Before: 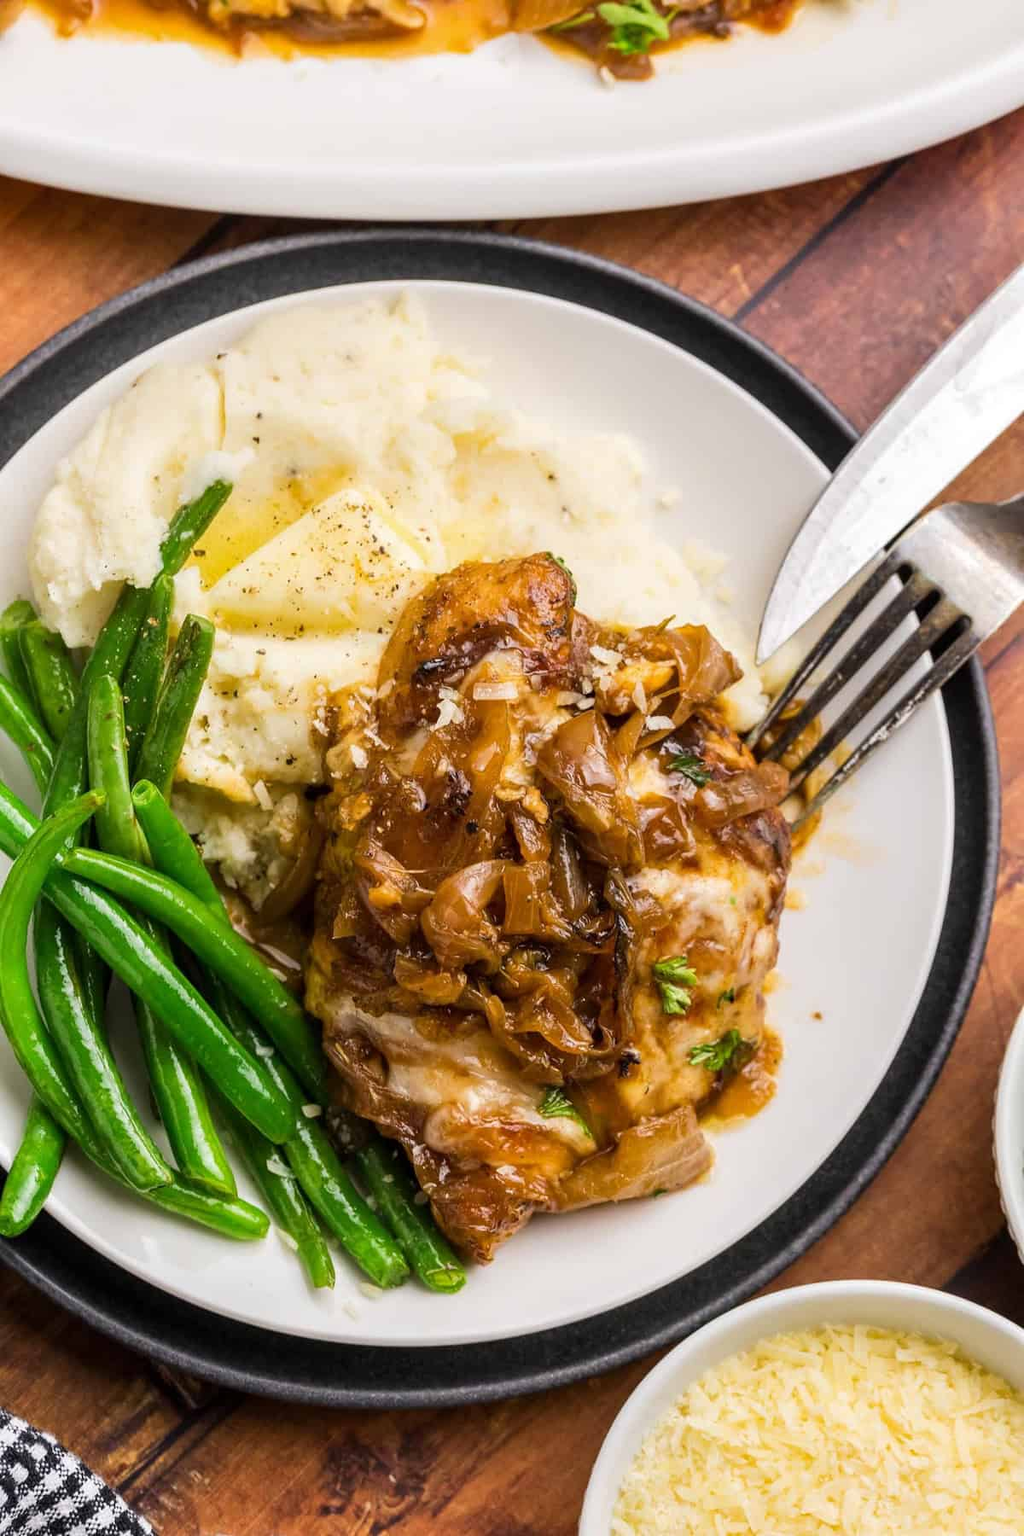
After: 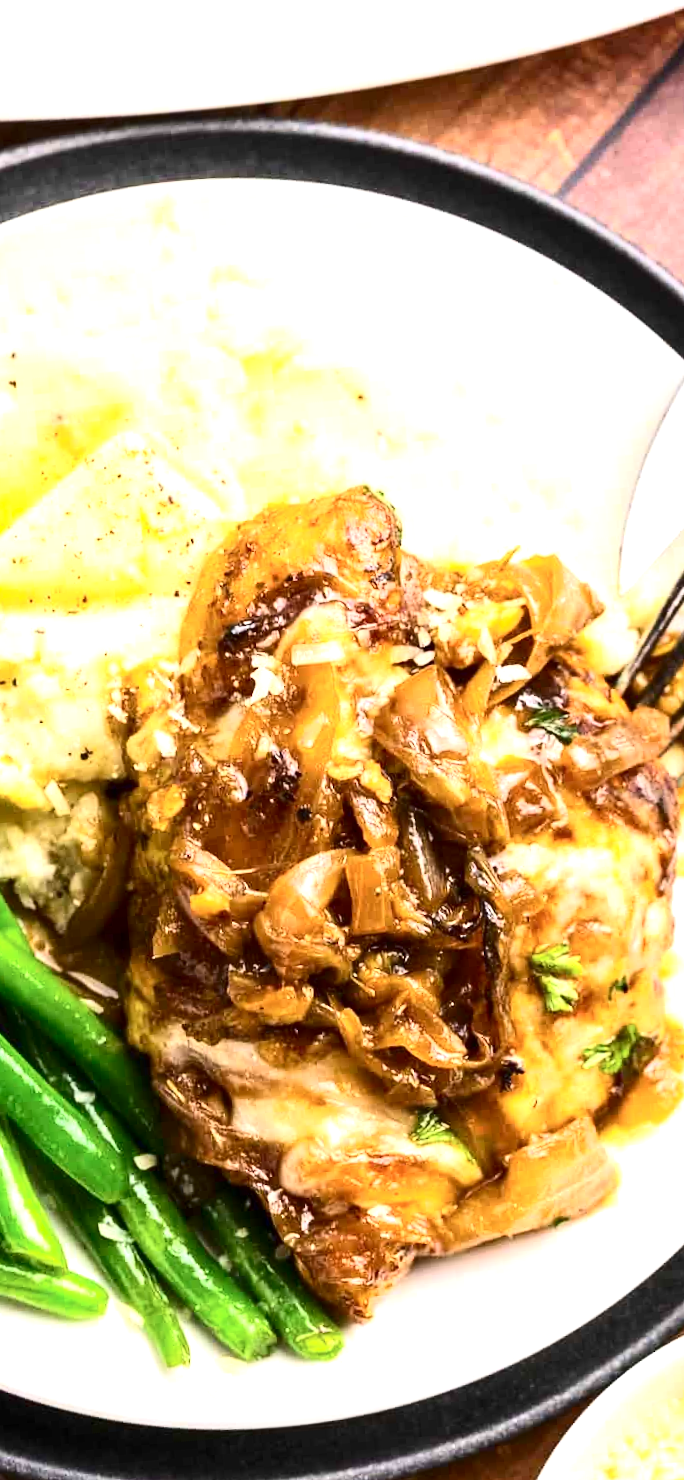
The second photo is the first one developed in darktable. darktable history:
rotate and perspective: rotation -5°, crop left 0.05, crop right 0.952, crop top 0.11, crop bottom 0.89
crop: left 21.674%, right 22.086%
exposure: black level correction 0, exposure 1.1 EV, compensate exposure bias true, compensate highlight preservation false
contrast brightness saturation: contrast 0.28
